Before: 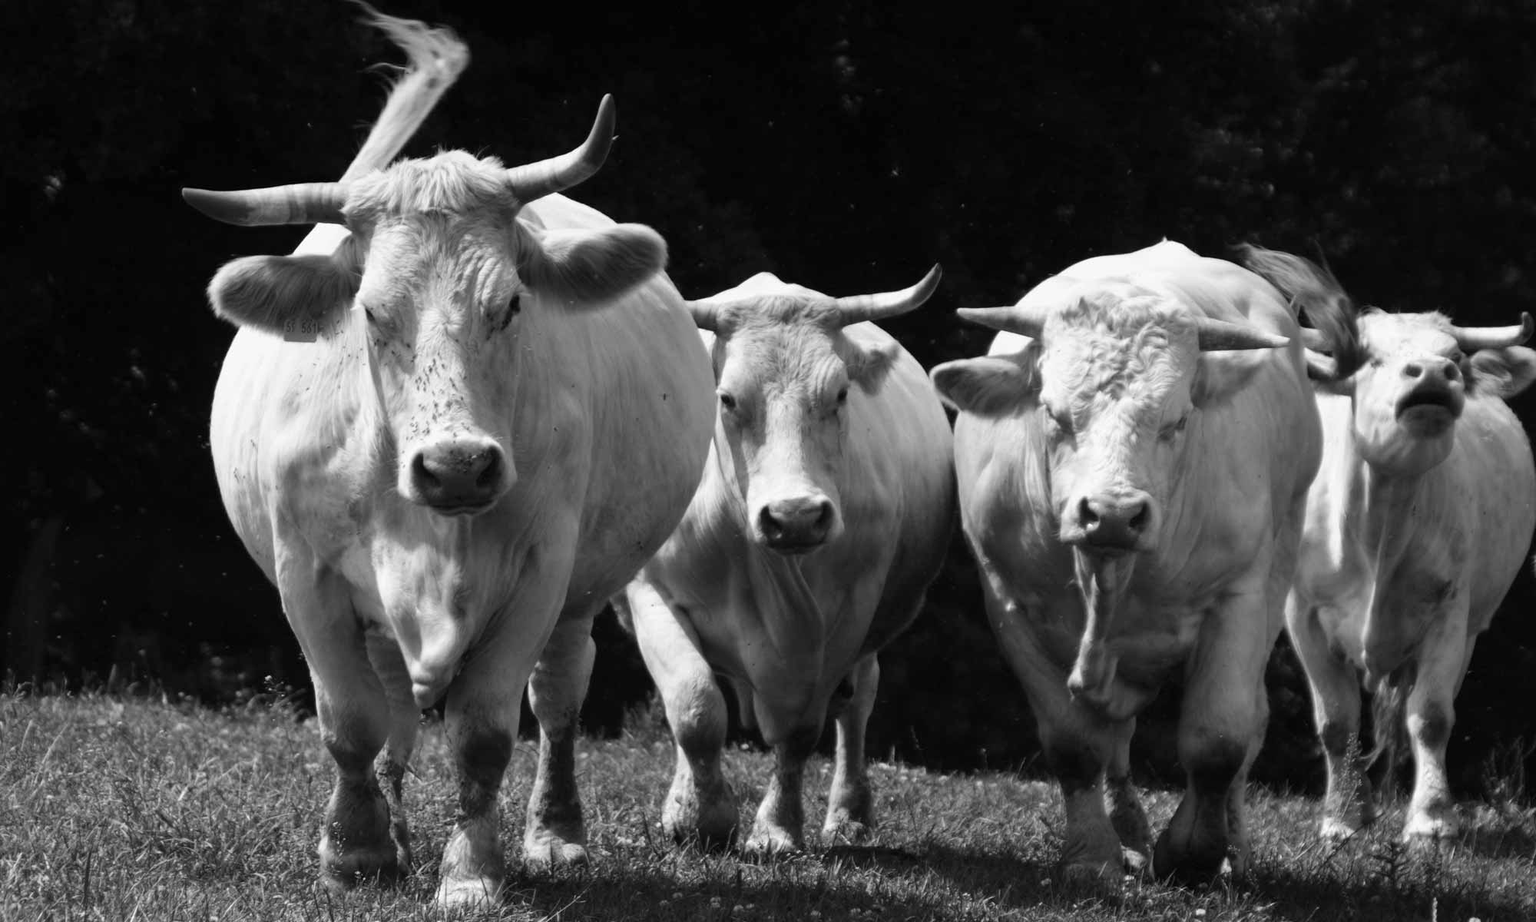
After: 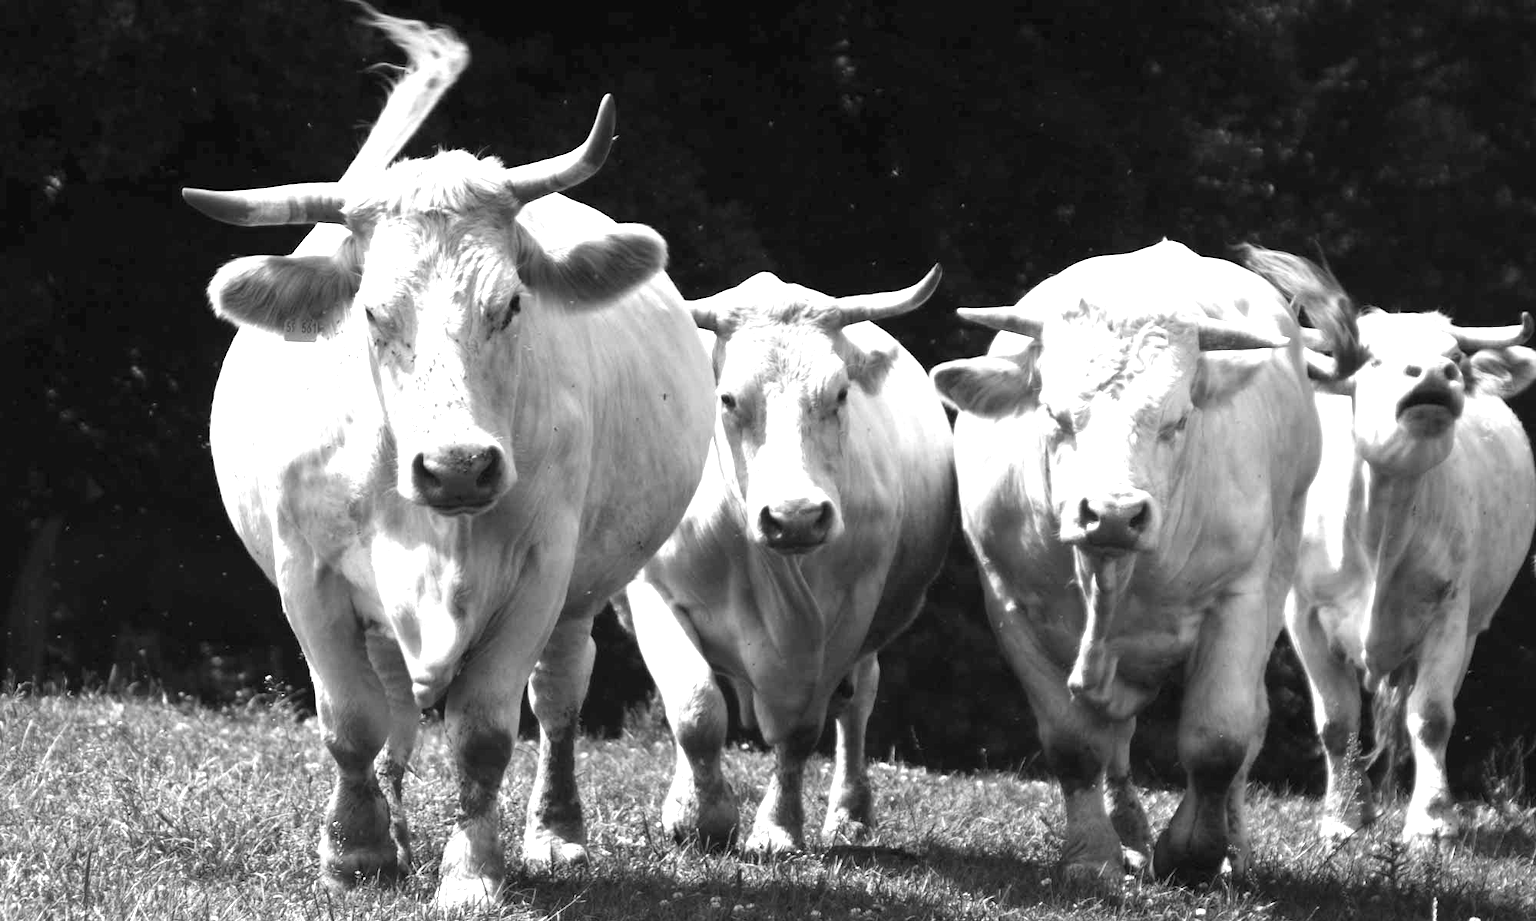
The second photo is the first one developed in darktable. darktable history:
exposure: black level correction 0, exposure 1.377 EV, compensate highlight preservation false
